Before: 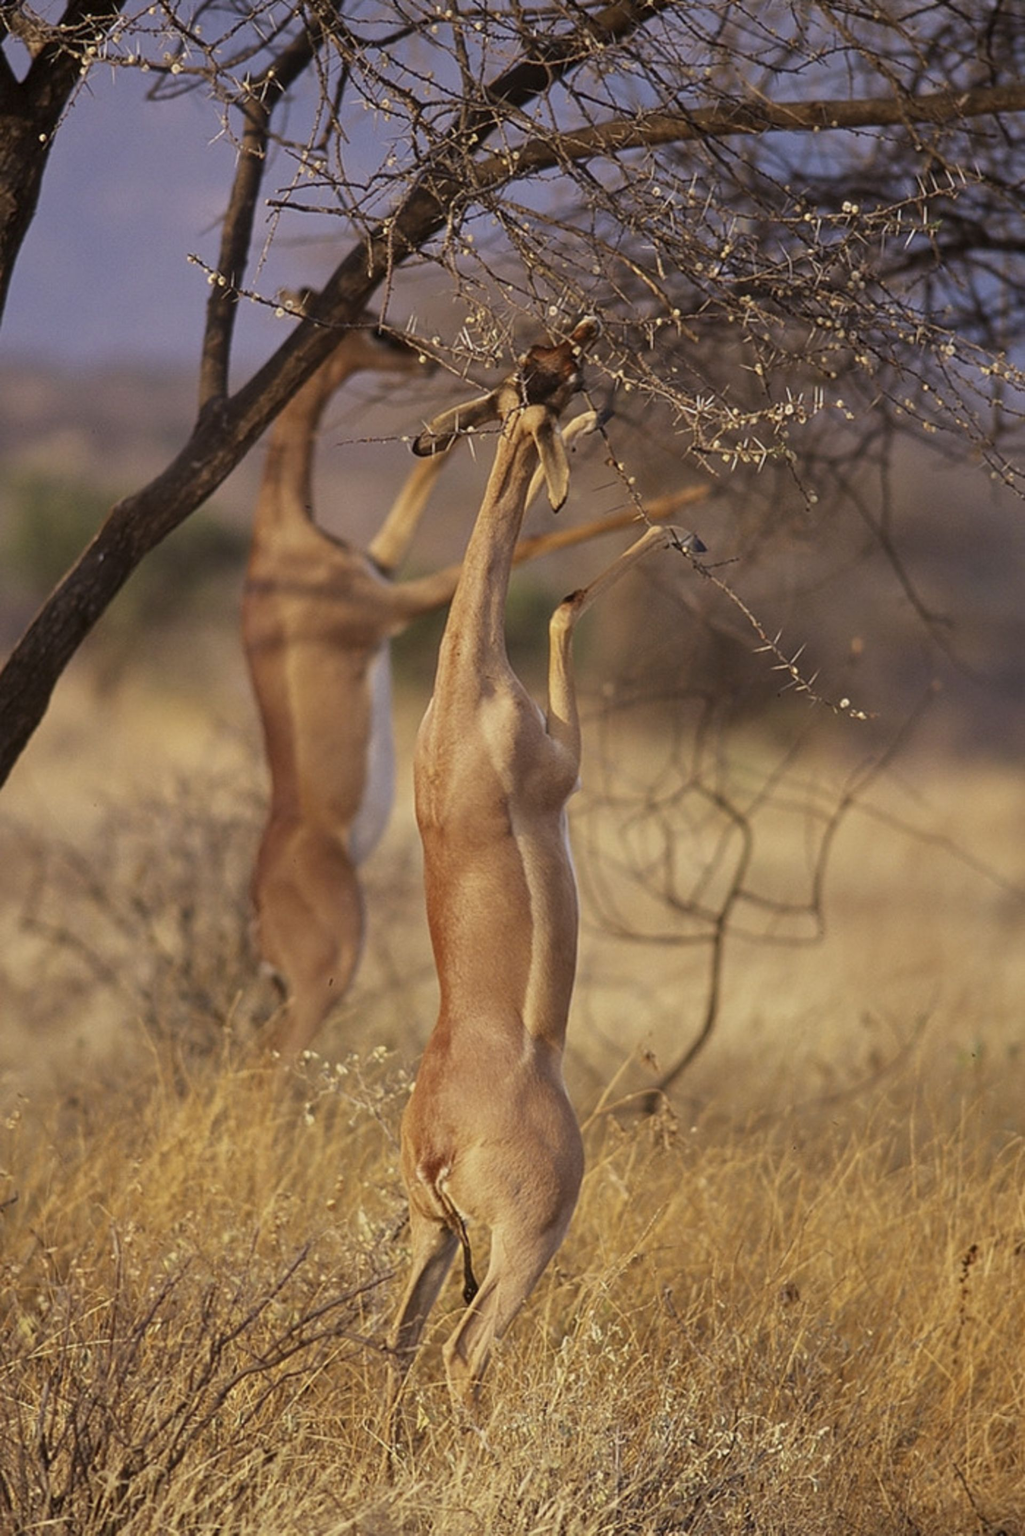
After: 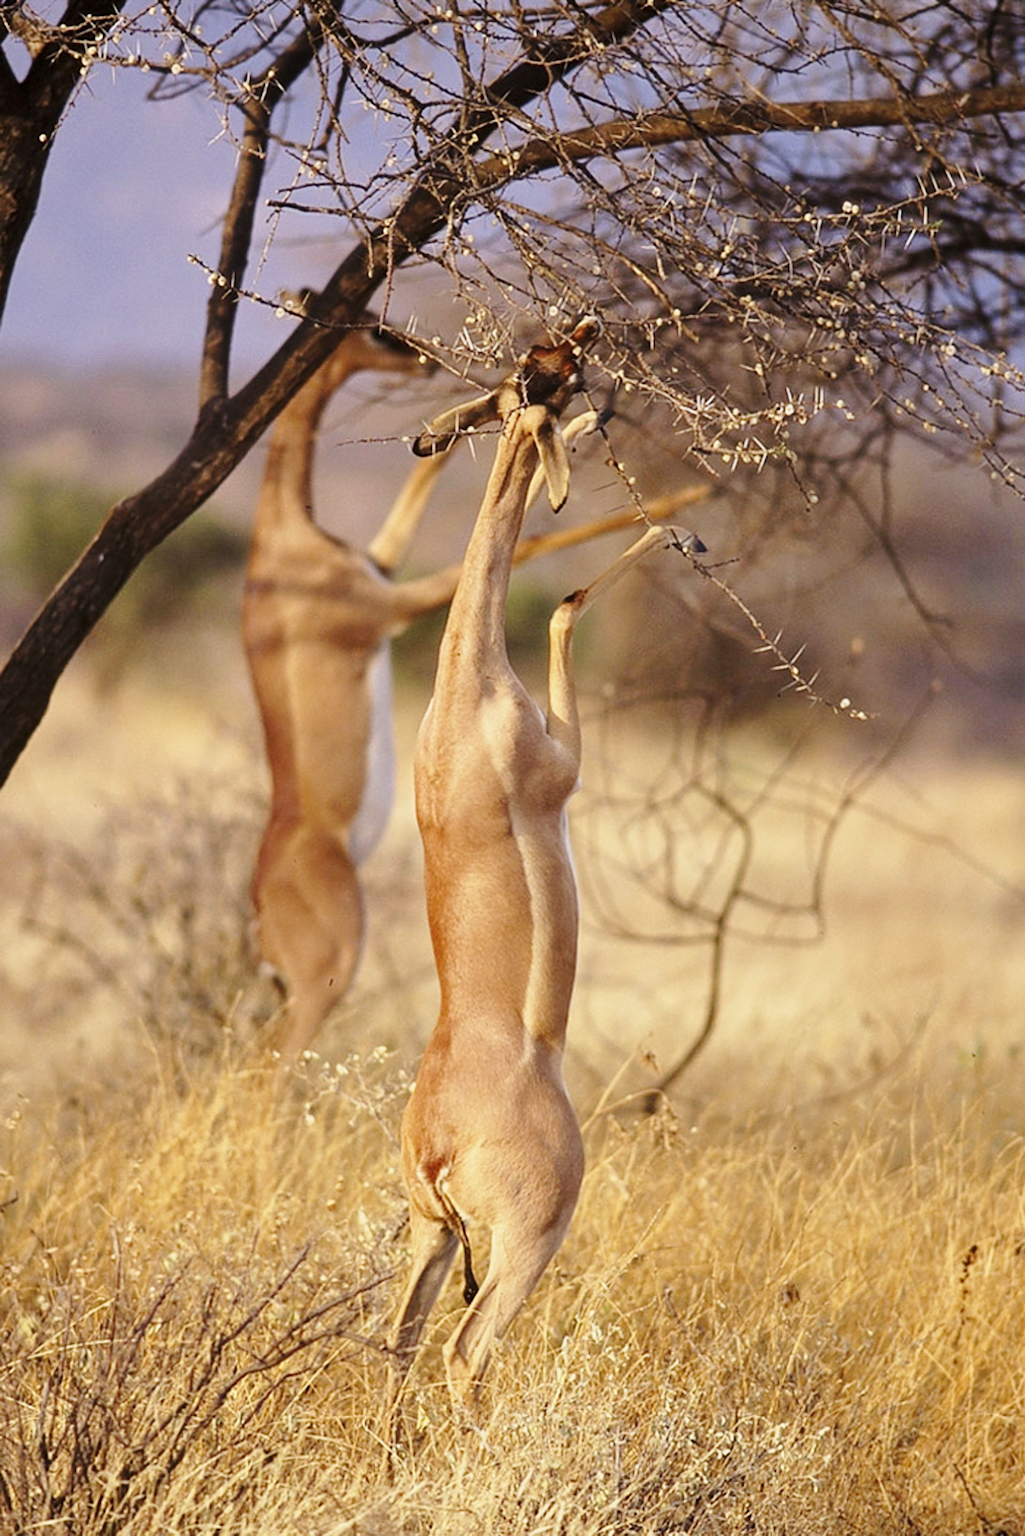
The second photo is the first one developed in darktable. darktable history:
base curve: curves: ch0 [(0, 0) (0.028, 0.03) (0.121, 0.232) (0.46, 0.748) (0.859, 0.968) (1, 1)], preserve colors none
exposure: black level correction 0.001, compensate highlight preservation false
